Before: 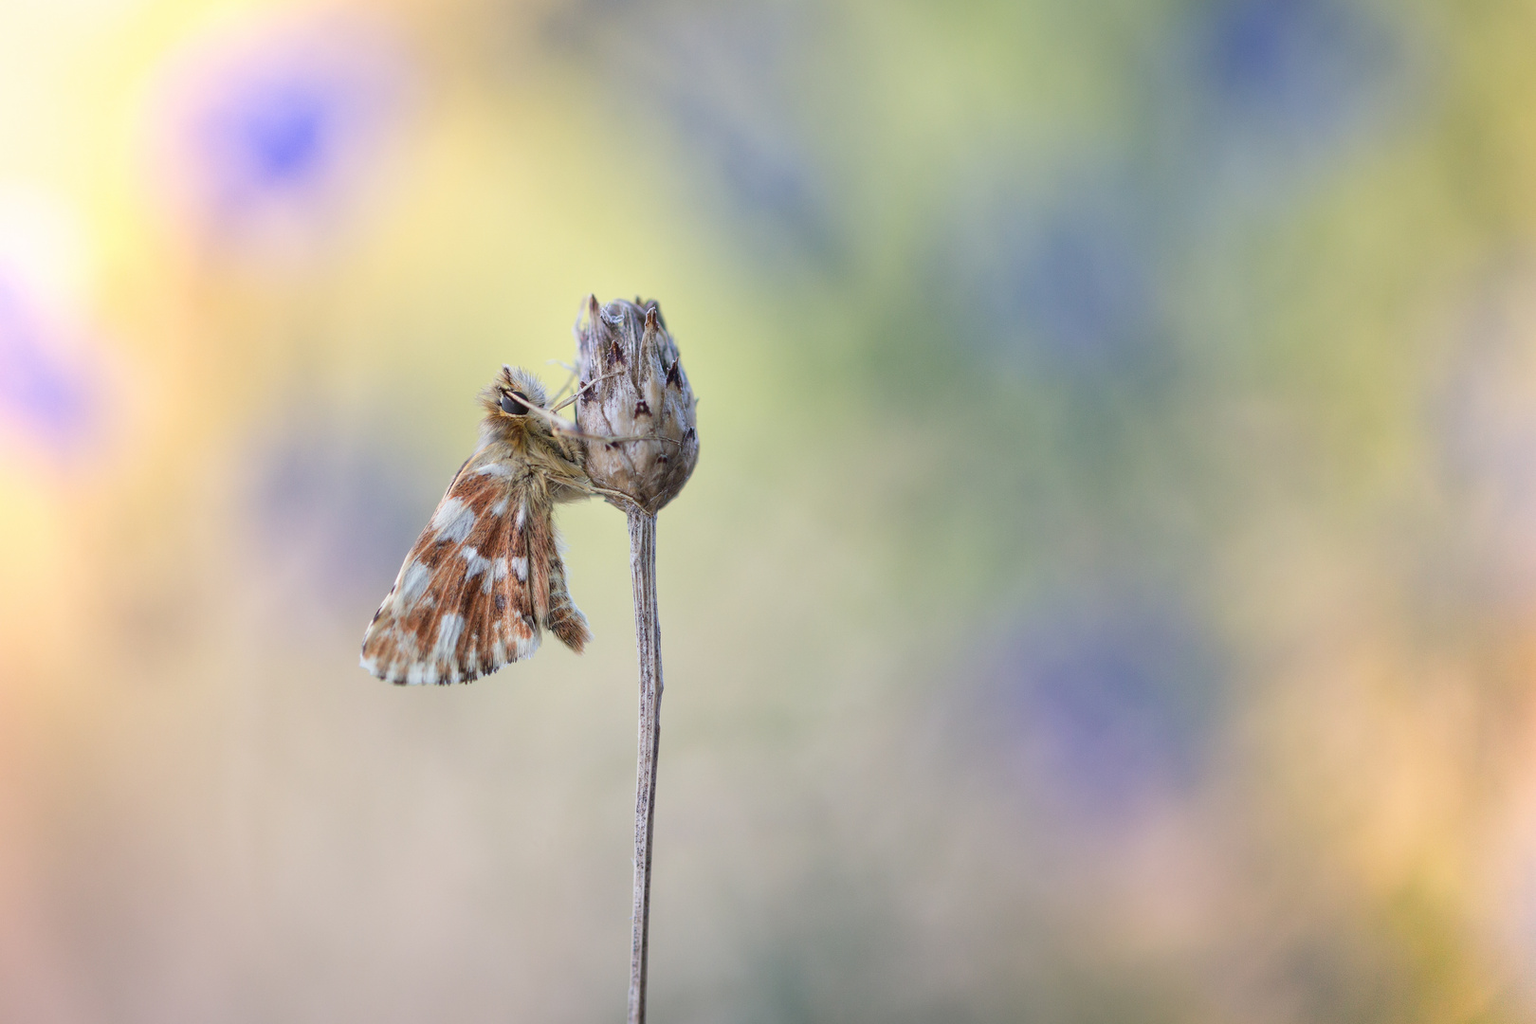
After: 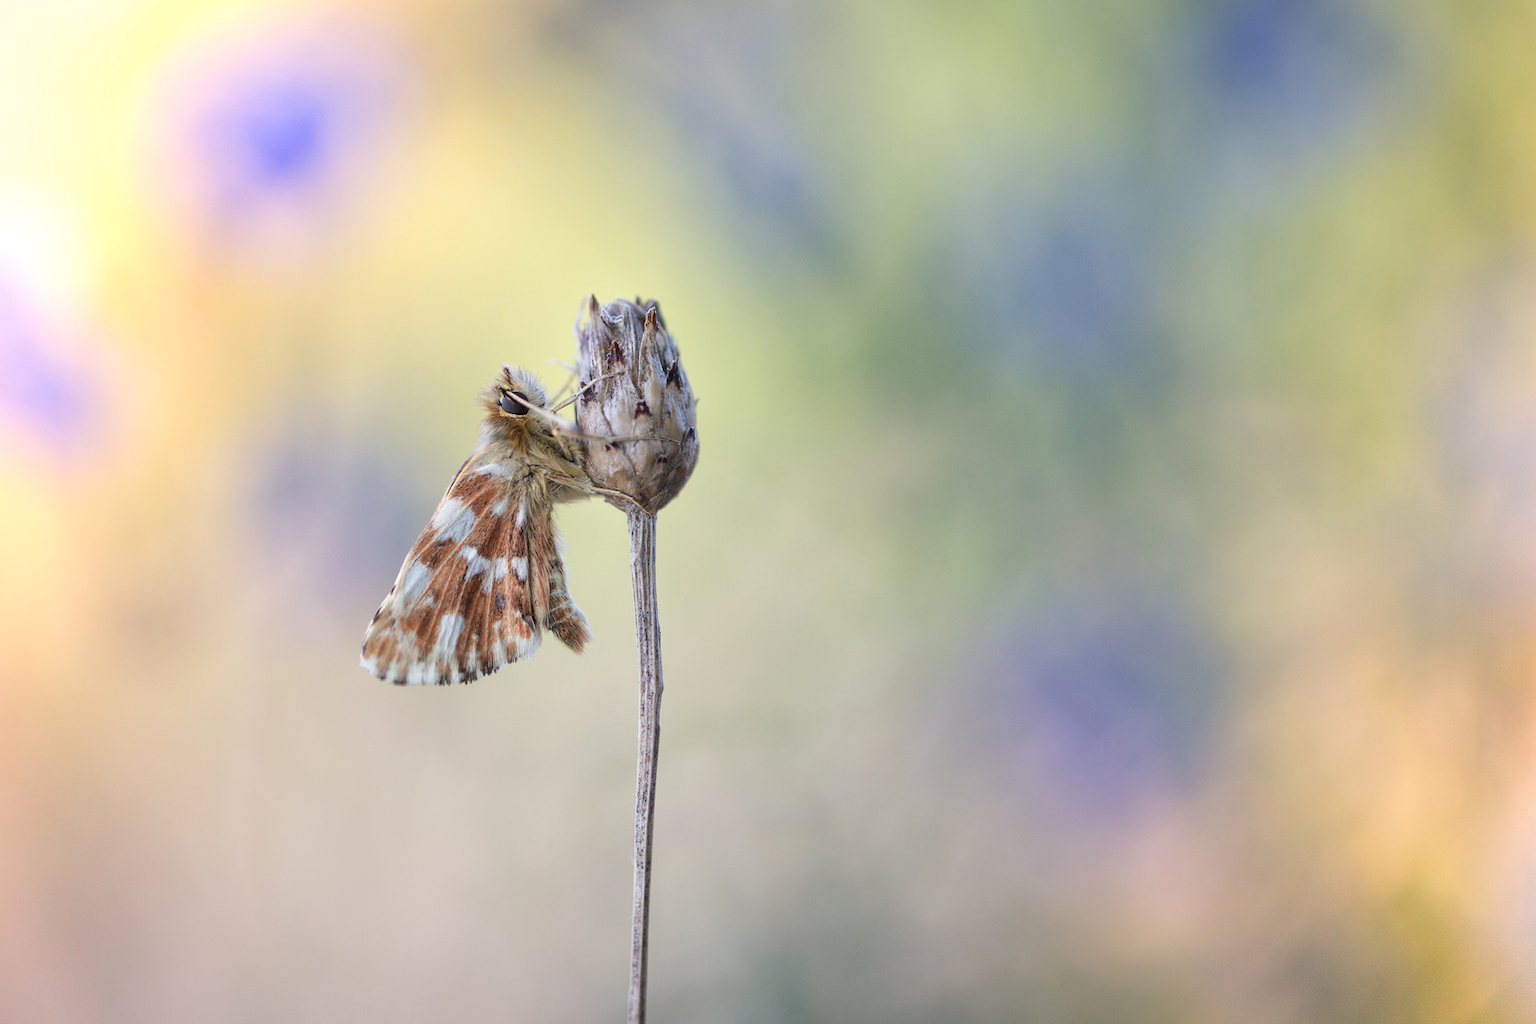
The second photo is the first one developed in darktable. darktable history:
exposure: exposure 0.078 EV, compensate highlight preservation false
tone equalizer: on, module defaults
